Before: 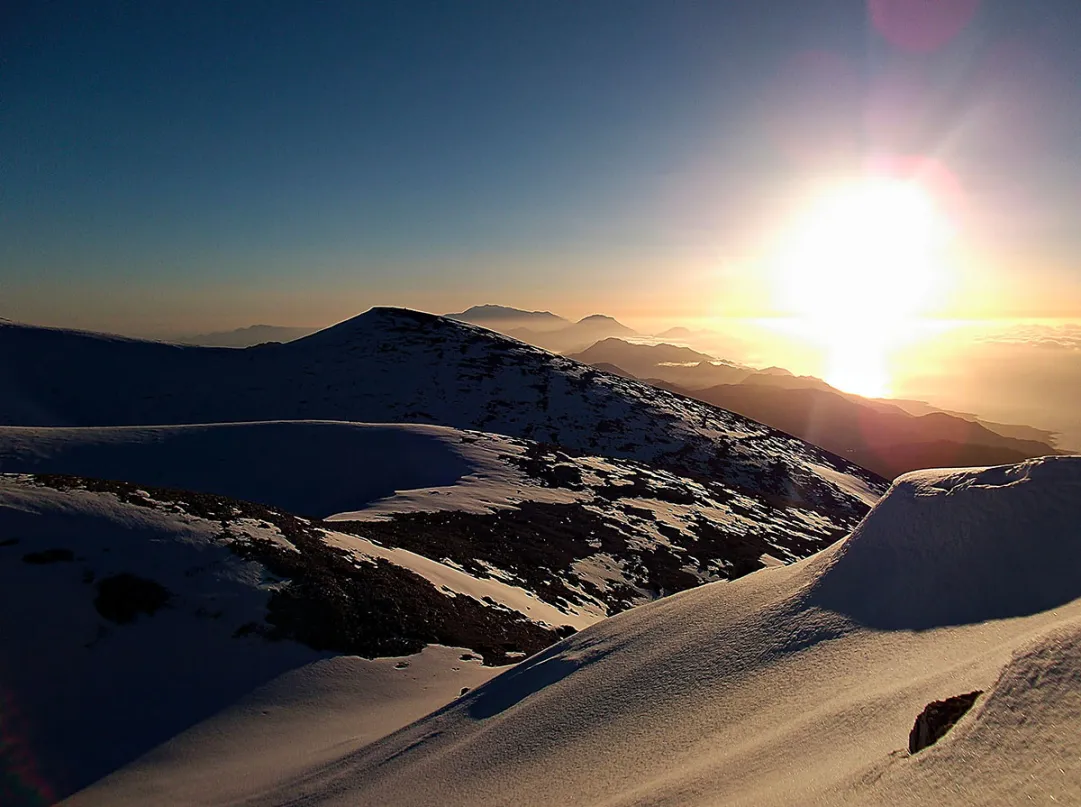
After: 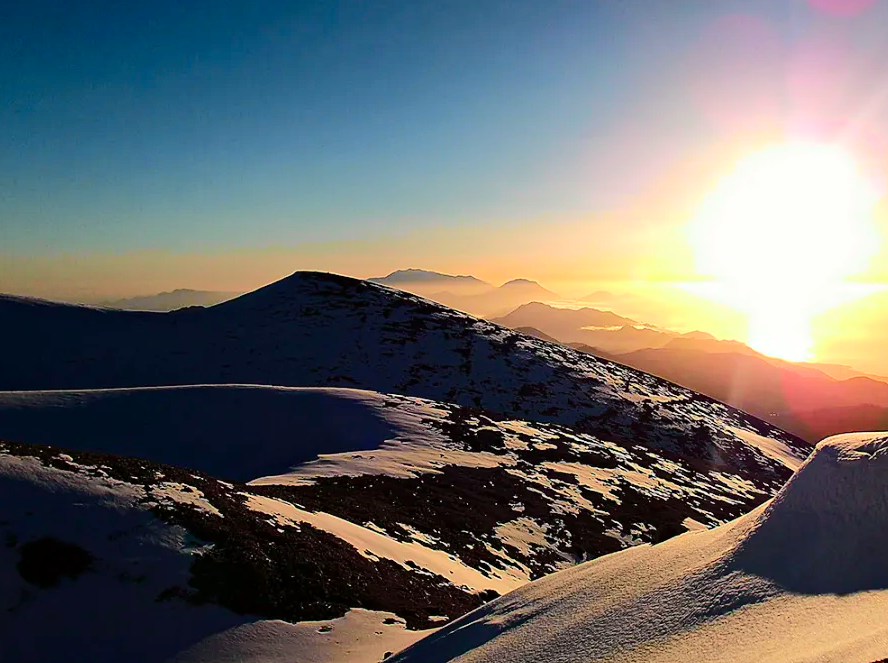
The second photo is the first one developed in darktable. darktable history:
tone curve: curves: ch0 [(0, 0) (0.131, 0.135) (0.288, 0.372) (0.451, 0.608) (0.612, 0.739) (0.736, 0.832) (1, 1)]; ch1 [(0, 0) (0.392, 0.398) (0.487, 0.471) (0.496, 0.493) (0.519, 0.531) (0.557, 0.591) (0.581, 0.639) (0.622, 0.711) (1, 1)]; ch2 [(0, 0) (0.388, 0.344) (0.438, 0.425) (0.476, 0.482) (0.502, 0.508) (0.524, 0.531) (0.538, 0.58) (0.58, 0.621) (0.613, 0.679) (0.655, 0.738) (1, 1)], color space Lab, independent channels, preserve colors none
crop and rotate: left 7.196%, top 4.574%, right 10.605%, bottom 13.178%
